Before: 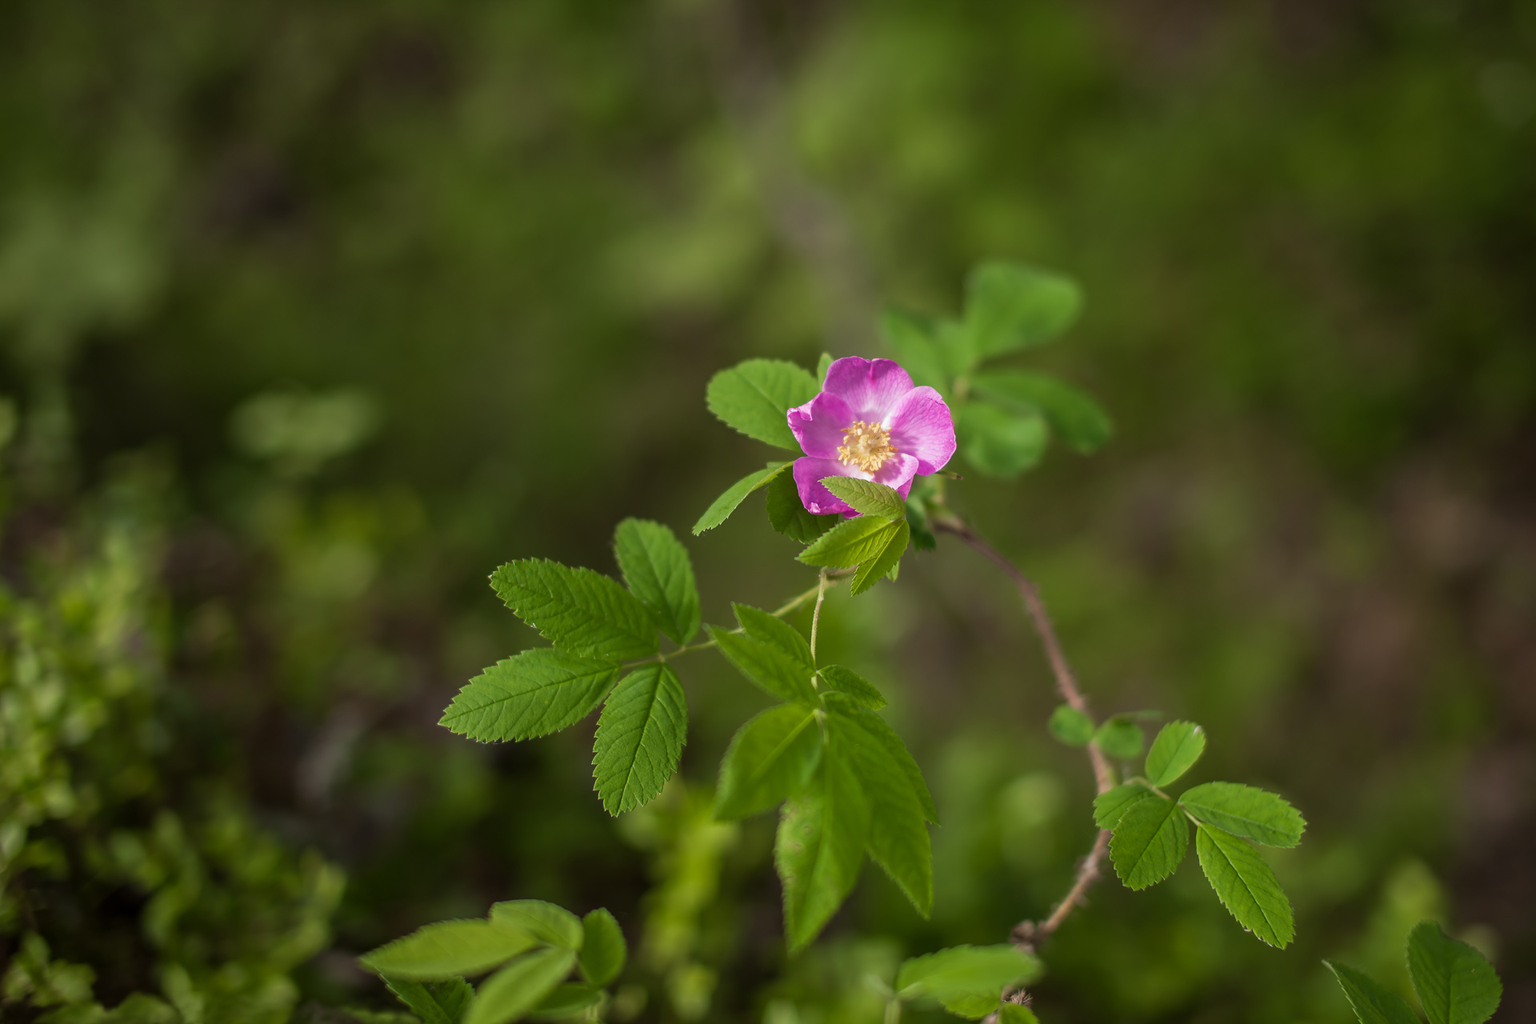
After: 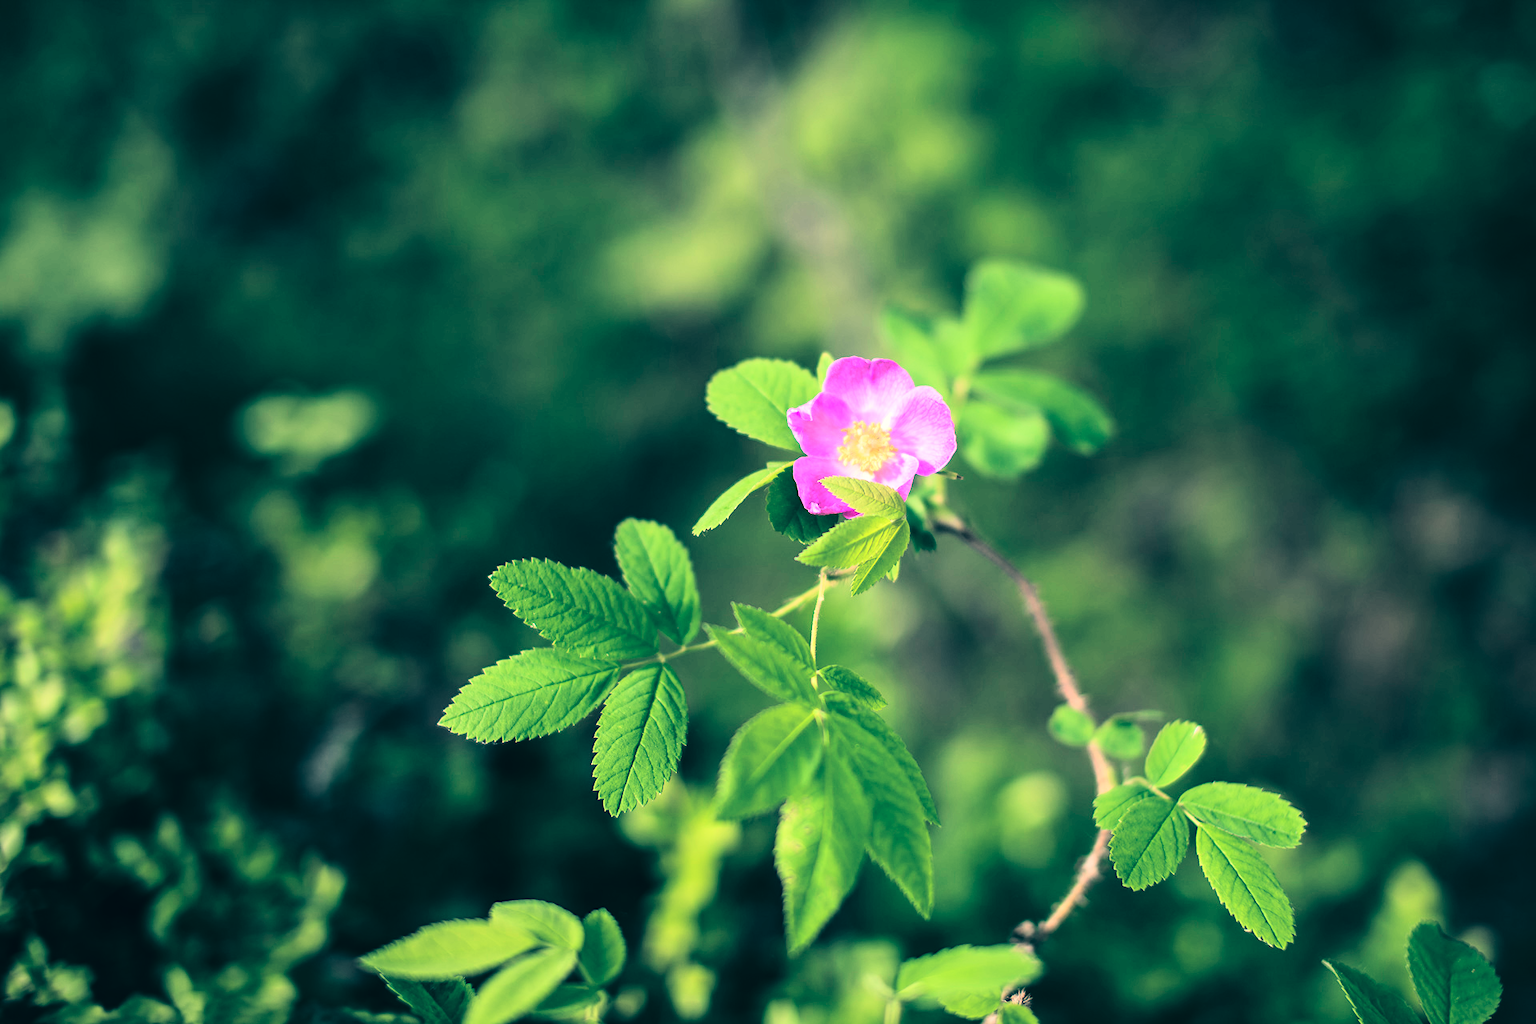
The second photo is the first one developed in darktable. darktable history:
tone curve: curves: ch0 [(0, 0) (0.004, 0) (0.133, 0.071) (0.325, 0.456) (0.832, 0.957) (1, 1)], color space Lab, linked channels, preserve colors none
color balance: lift [1.006, 0.985, 1.002, 1.015], gamma [1, 0.953, 1.008, 1.047], gain [1.076, 1.13, 1.004, 0.87]
tone equalizer: -8 EV -0.75 EV, -7 EV -0.7 EV, -6 EV -0.6 EV, -5 EV -0.4 EV, -3 EV 0.4 EV, -2 EV 0.6 EV, -1 EV 0.7 EV, +0 EV 0.75 EV, edges refinement/feathering 500, mask exposure compensation -1.57 EV, preserve details no
